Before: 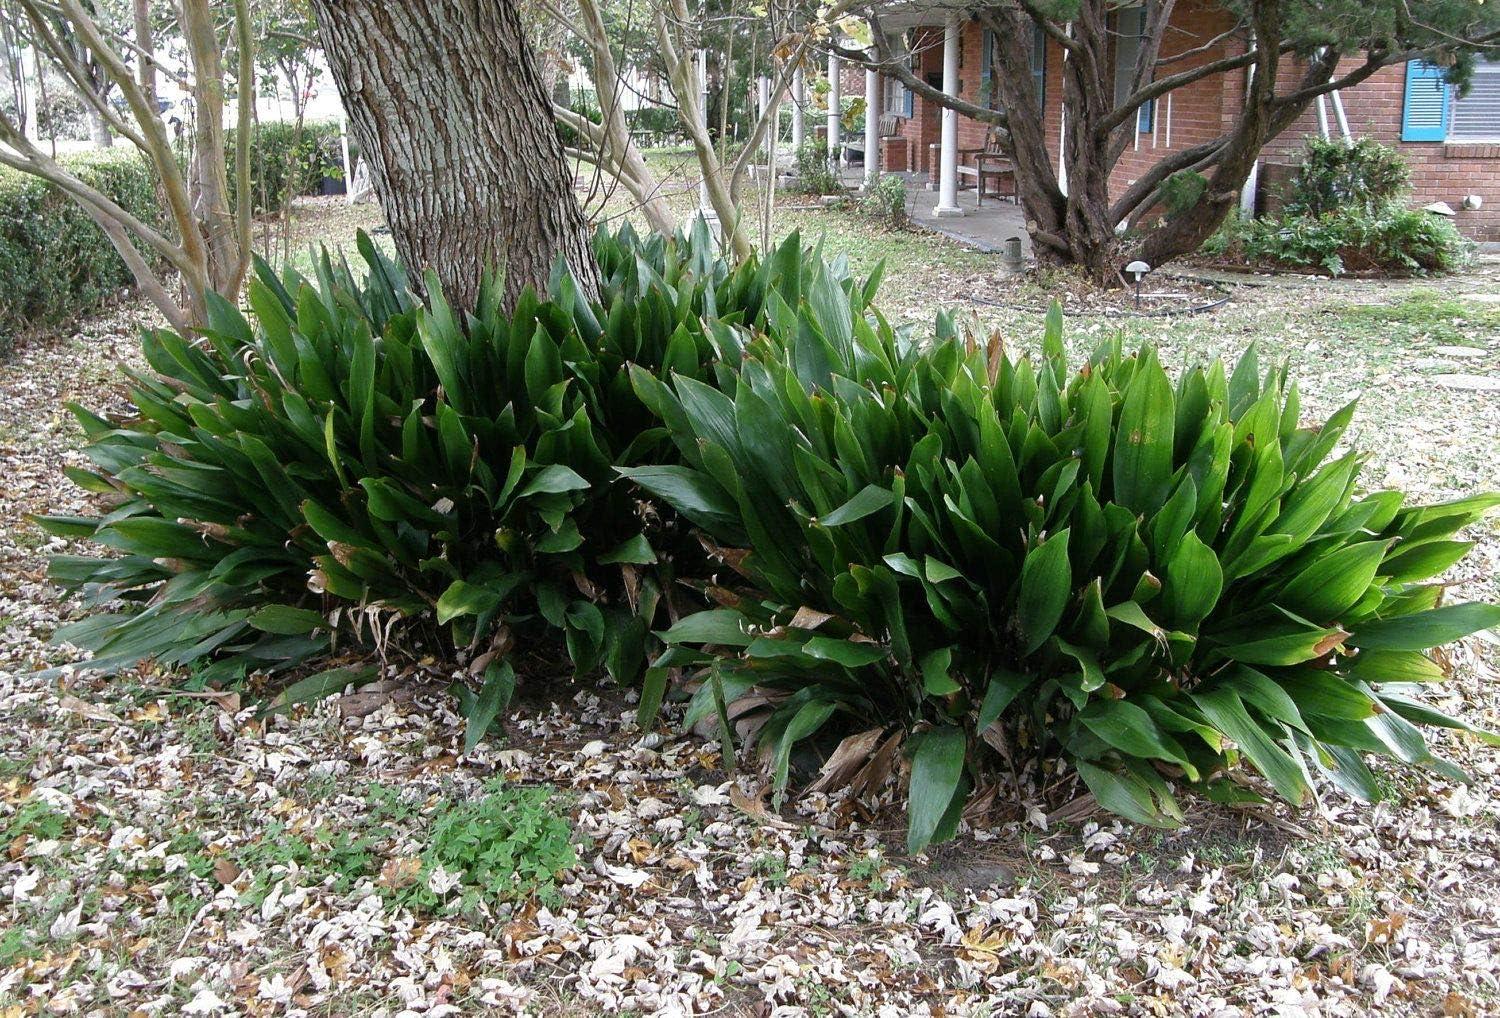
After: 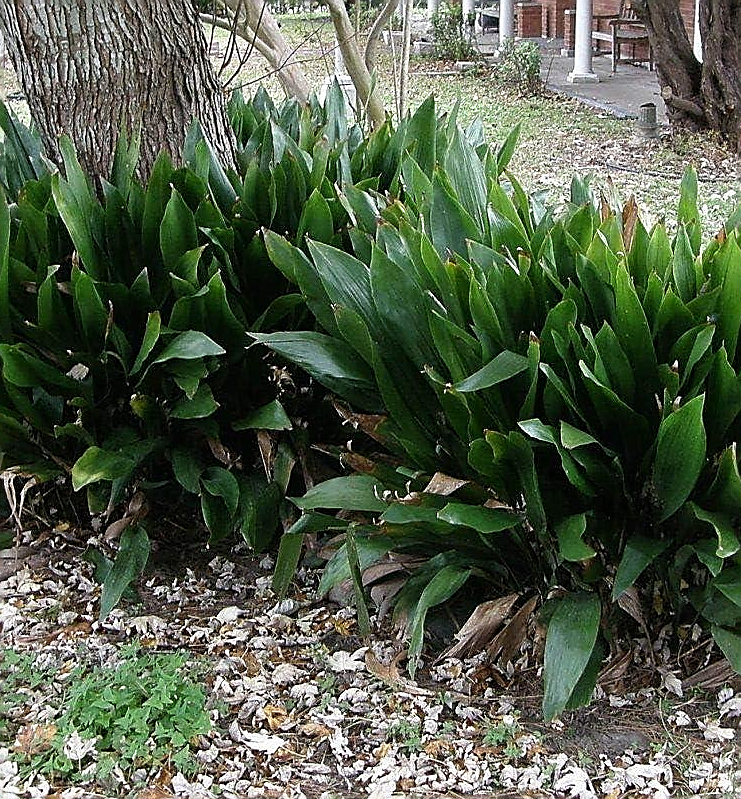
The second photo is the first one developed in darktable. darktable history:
crop and rotate: angle 0.02°, left 24.353%, top 13.219%, right 26.156%, bottom 8.224%
sharpen: radius 1.4, amount 1.25, threshold 0.7
